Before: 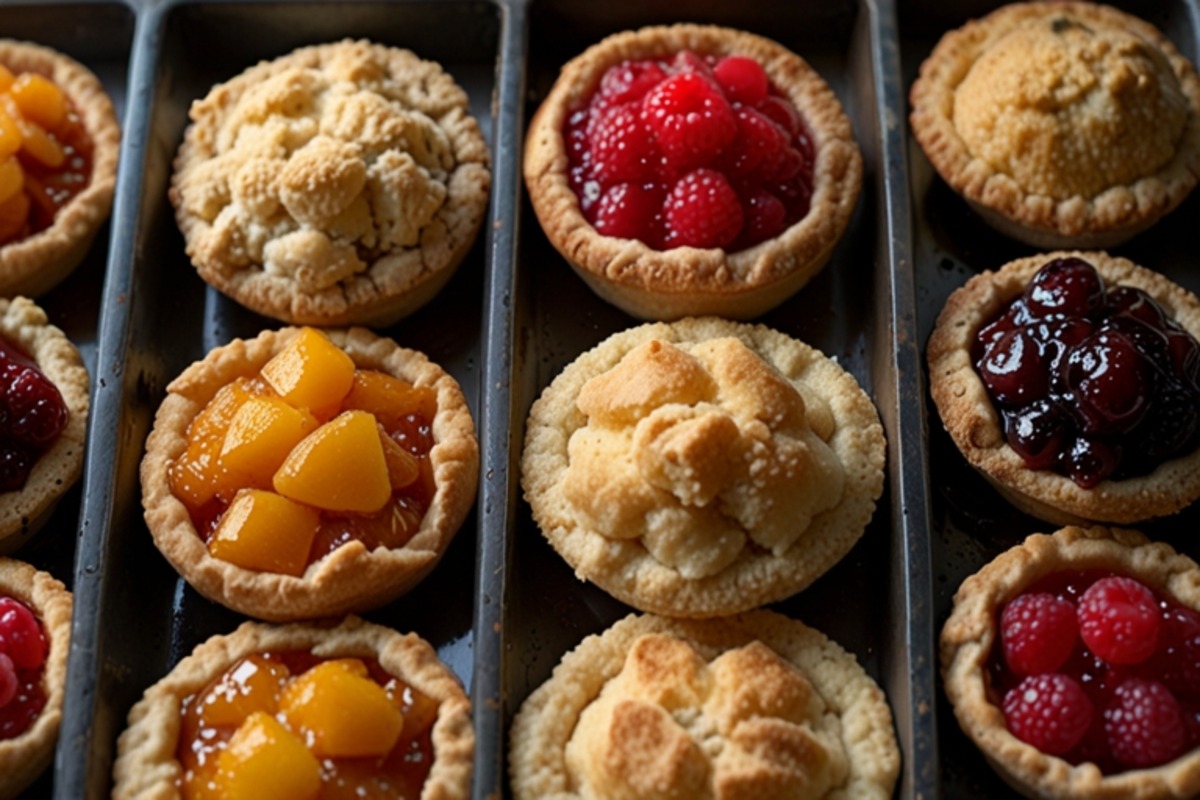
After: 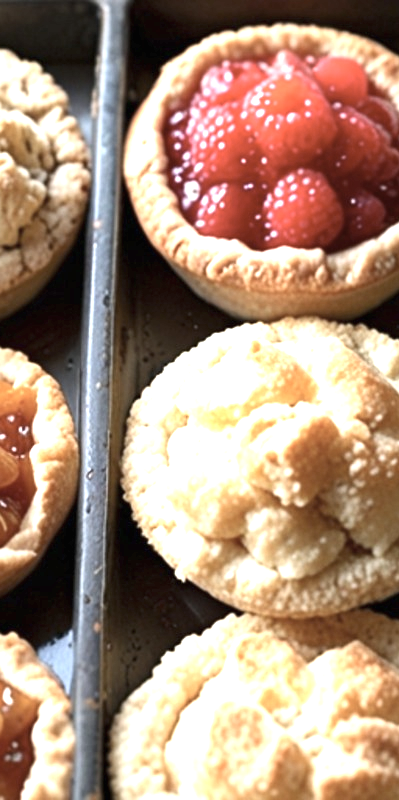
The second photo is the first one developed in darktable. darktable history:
white balance: red 0.974, blue 1.044
contrast brightness saturation: contrast 0.1, saturation -0.36
crop: left 33.36%, right 33.36%
exposure: black level correction 0, exposure 1.975 EV, compensate exposure bias true, compensate highlight preservation false
